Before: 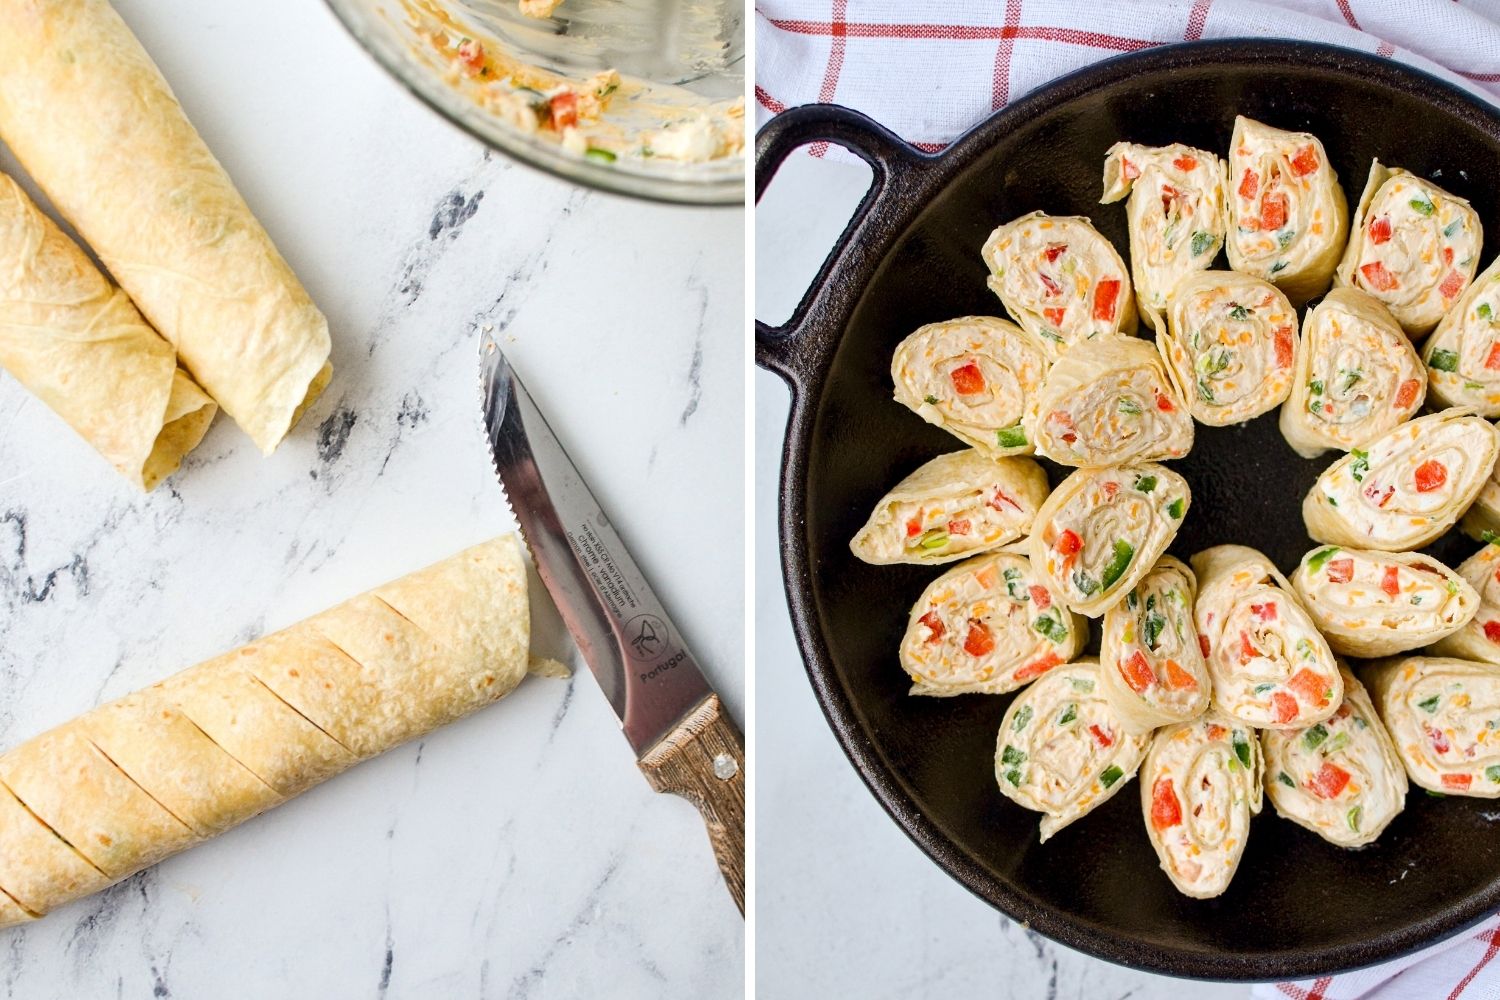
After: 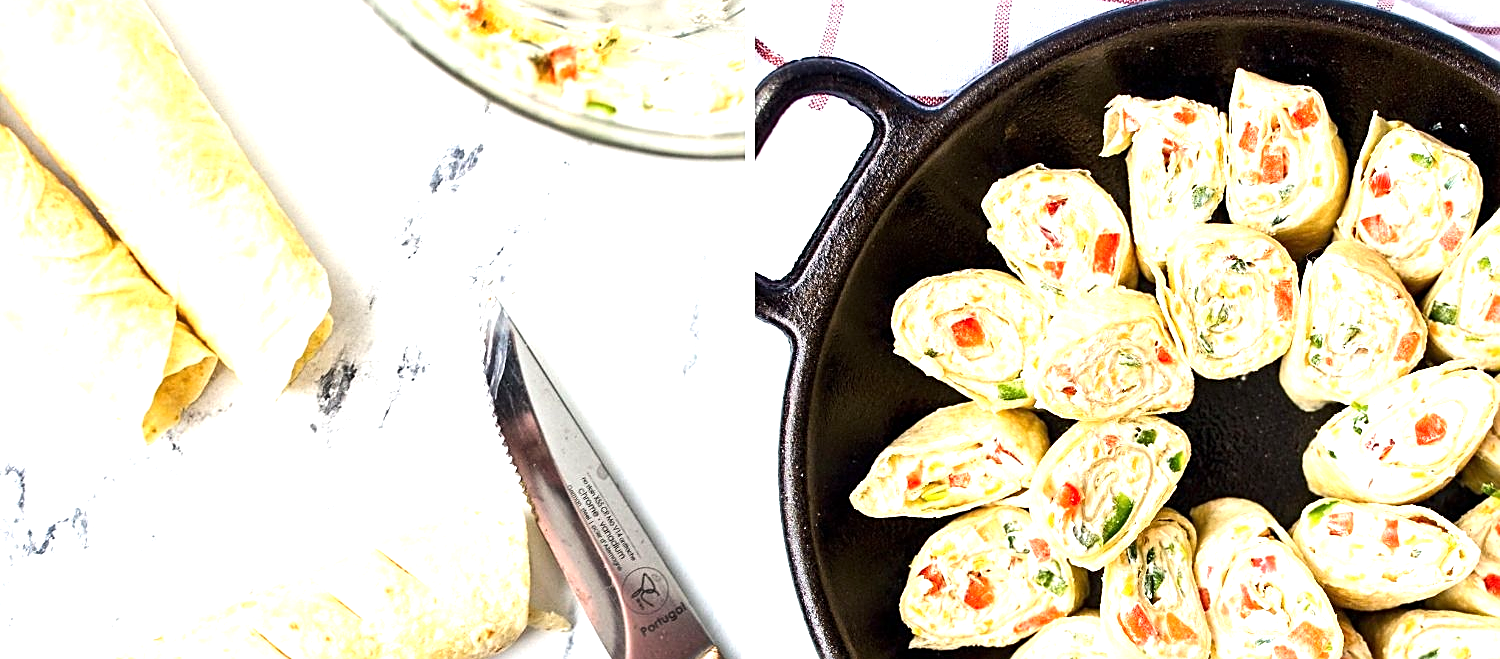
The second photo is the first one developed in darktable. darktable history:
sharpen: on, module defaults
crop and rotate: top 4.767%, bottom 29.333%
tone equalizer: -8 EV -0.388 EV, -7 EV -0.365 EV, -6 EV -0.31 EV, -5 EV -0.261 EV, -3 EV 0.234 EV, -2 EV 0.355 EV, -1 EV 0.374 EV, +0 EV 0.421 EV, edges refinement/feathering 500, mask exposure compensation -1.57 EV, preserve details no
exposure: exposure 0.77 EV, compensate highlight preservation false
